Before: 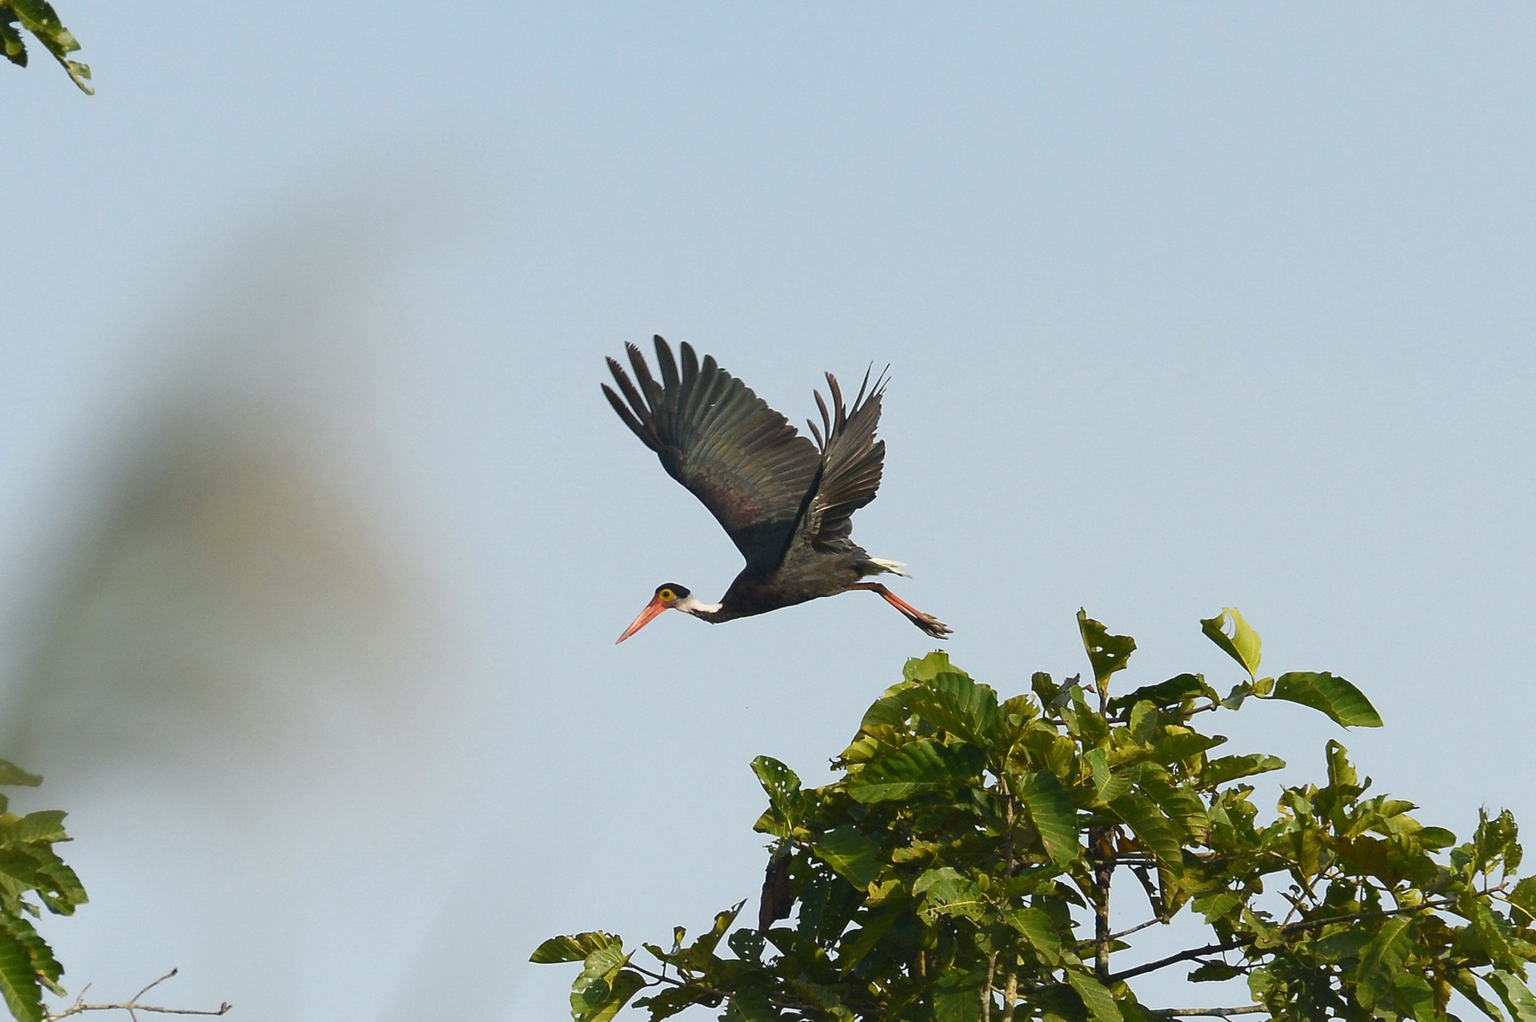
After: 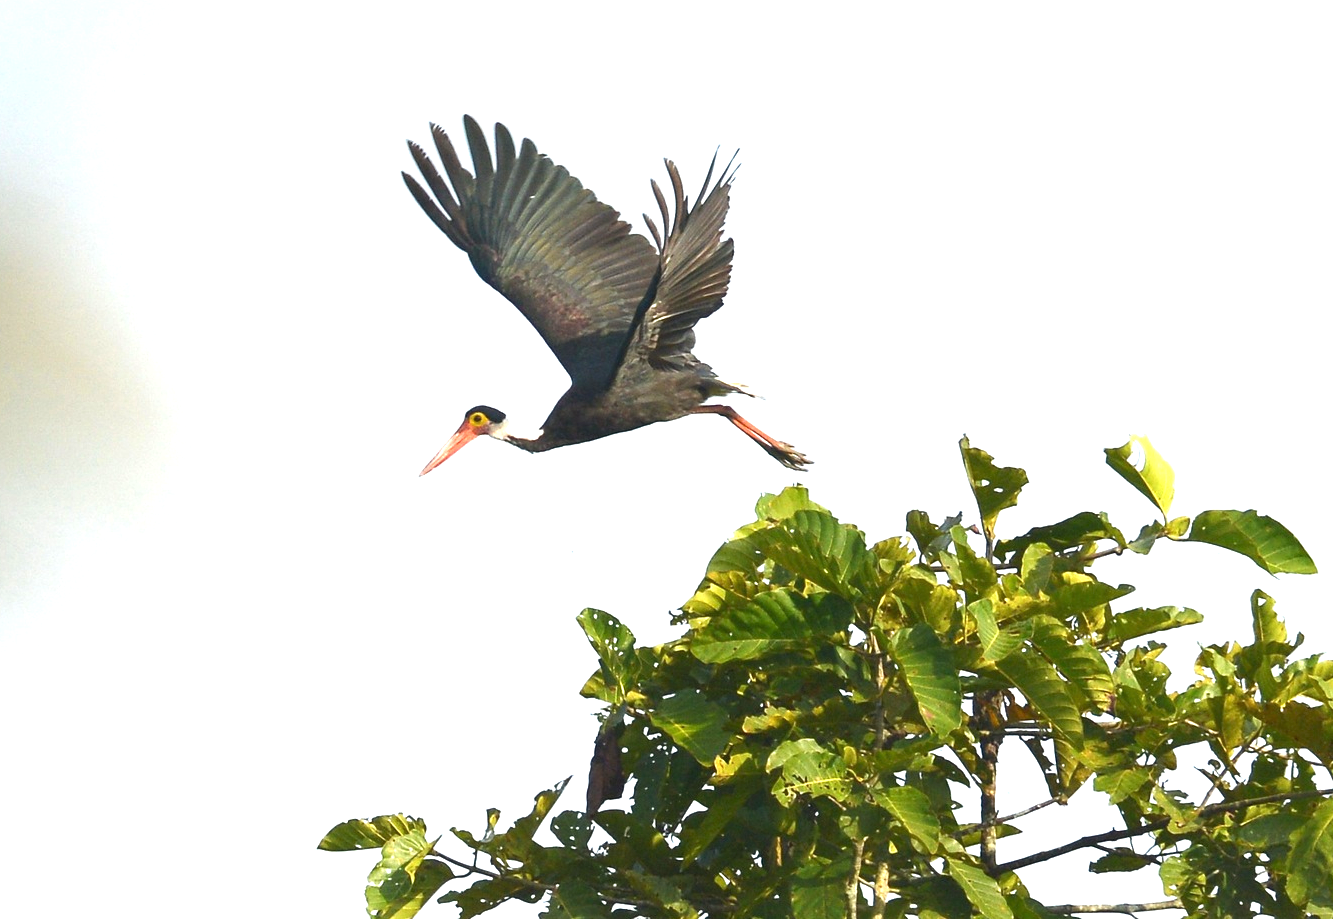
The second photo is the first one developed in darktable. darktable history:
exposure: black level correction 0, exposure 1.2 EV, compensate highlight preservation false
crop: left 16.847%, top 23.286%, right 9.083%
